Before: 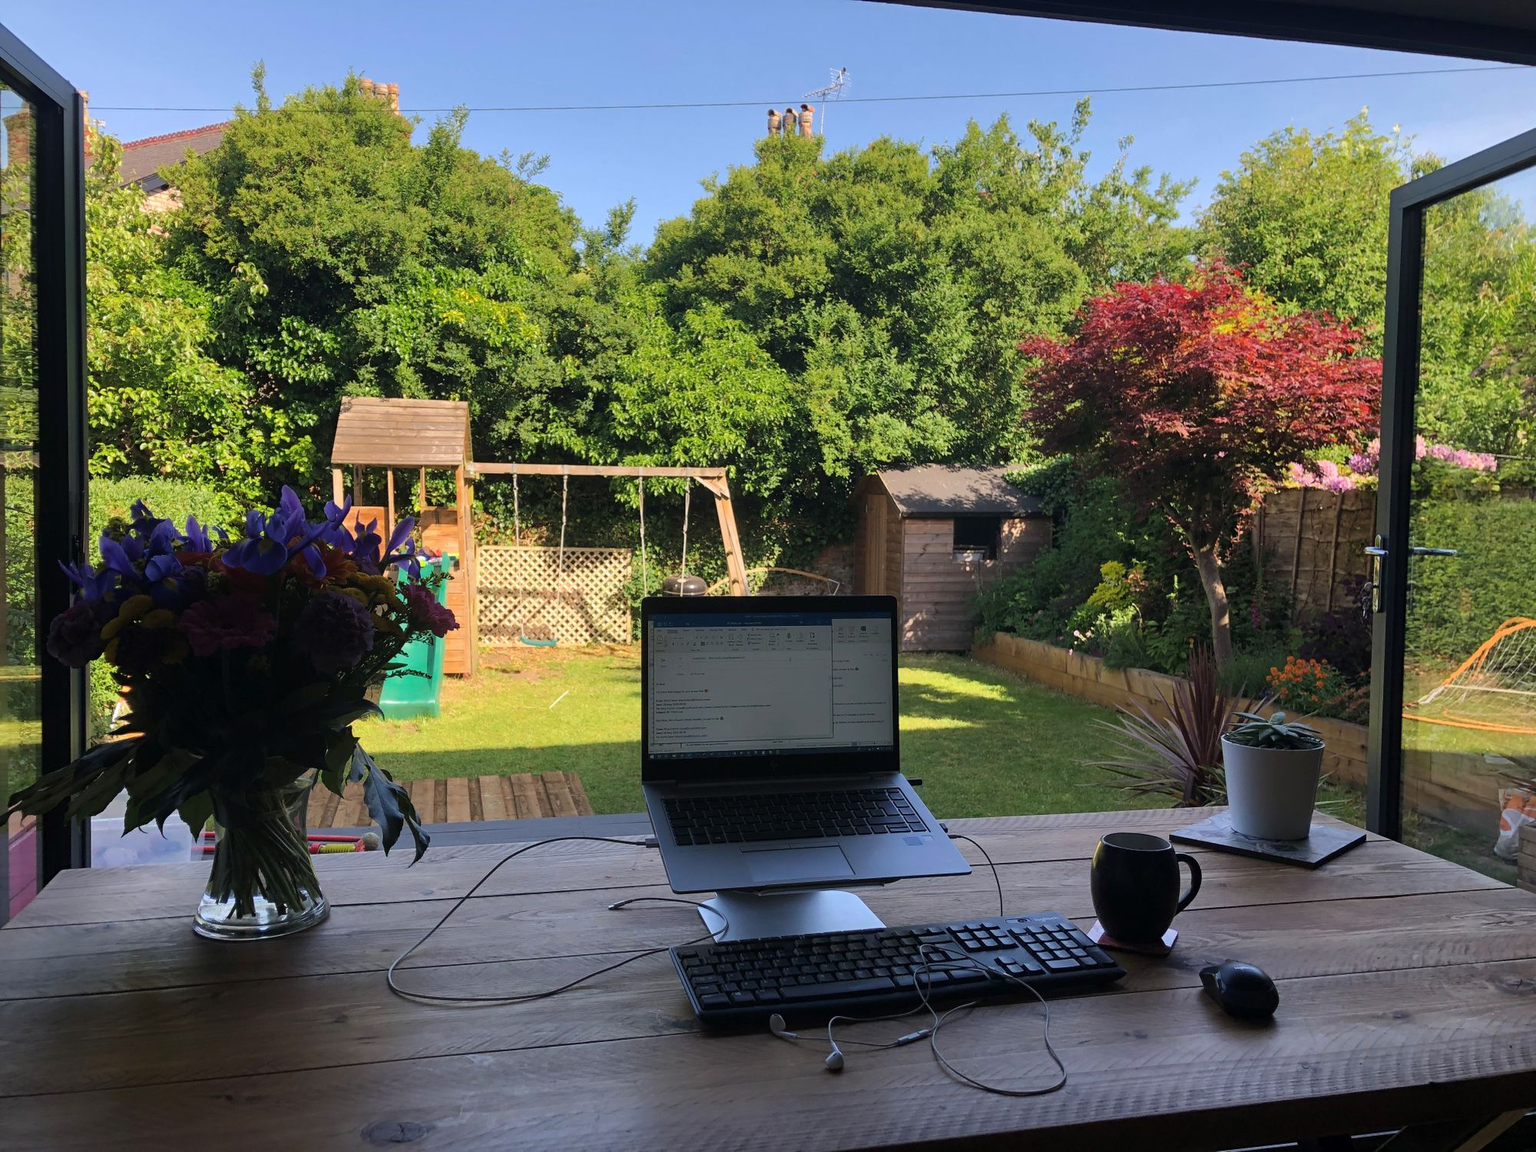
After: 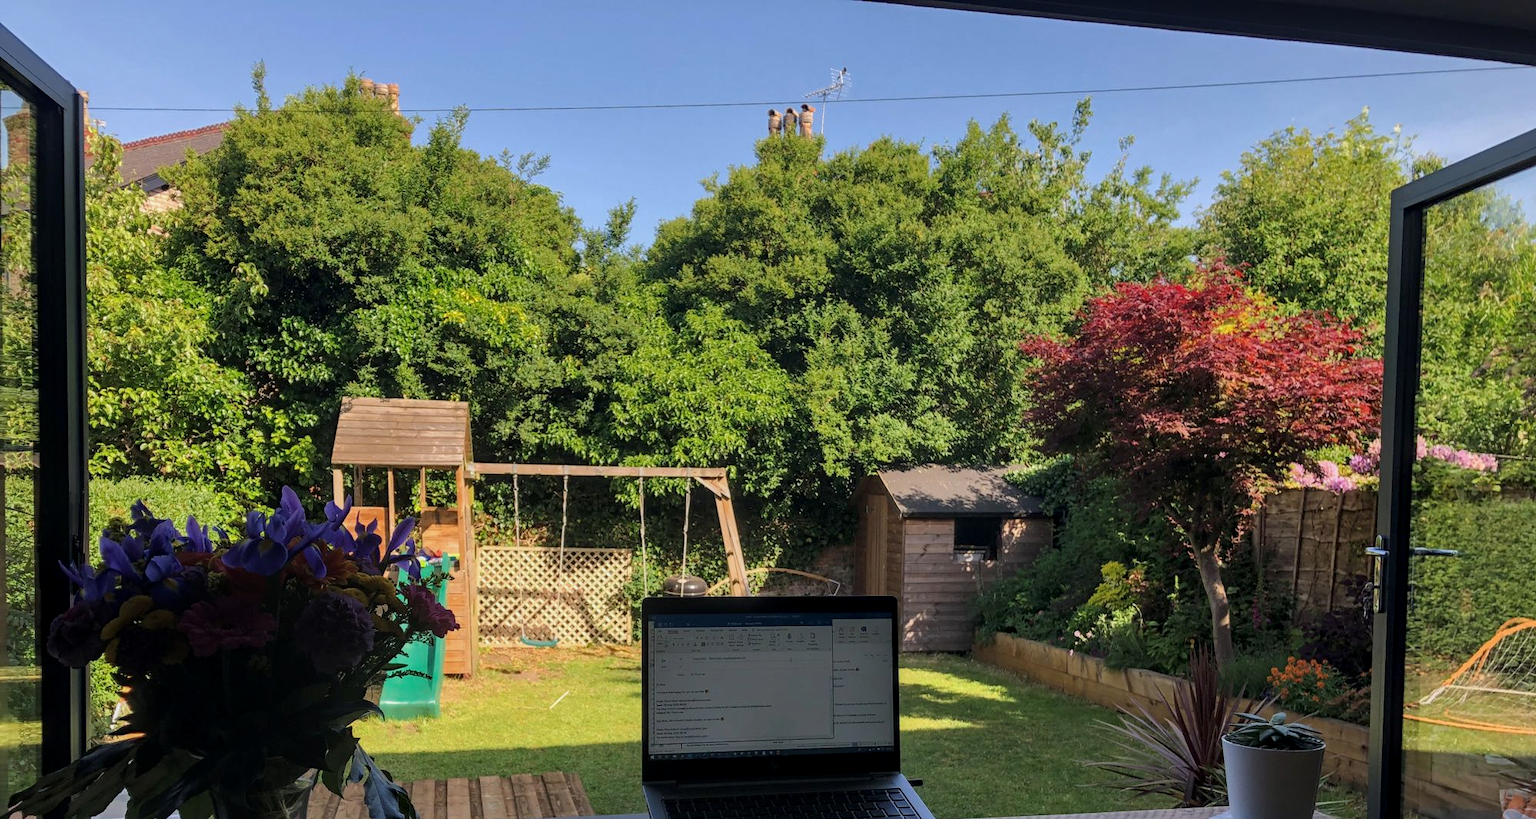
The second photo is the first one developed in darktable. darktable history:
local contrast: on, module defaults
crop: right 0.001%, bottom 28.833%
exposure: exposure -0.216 EV, compensate highlight preservation false
